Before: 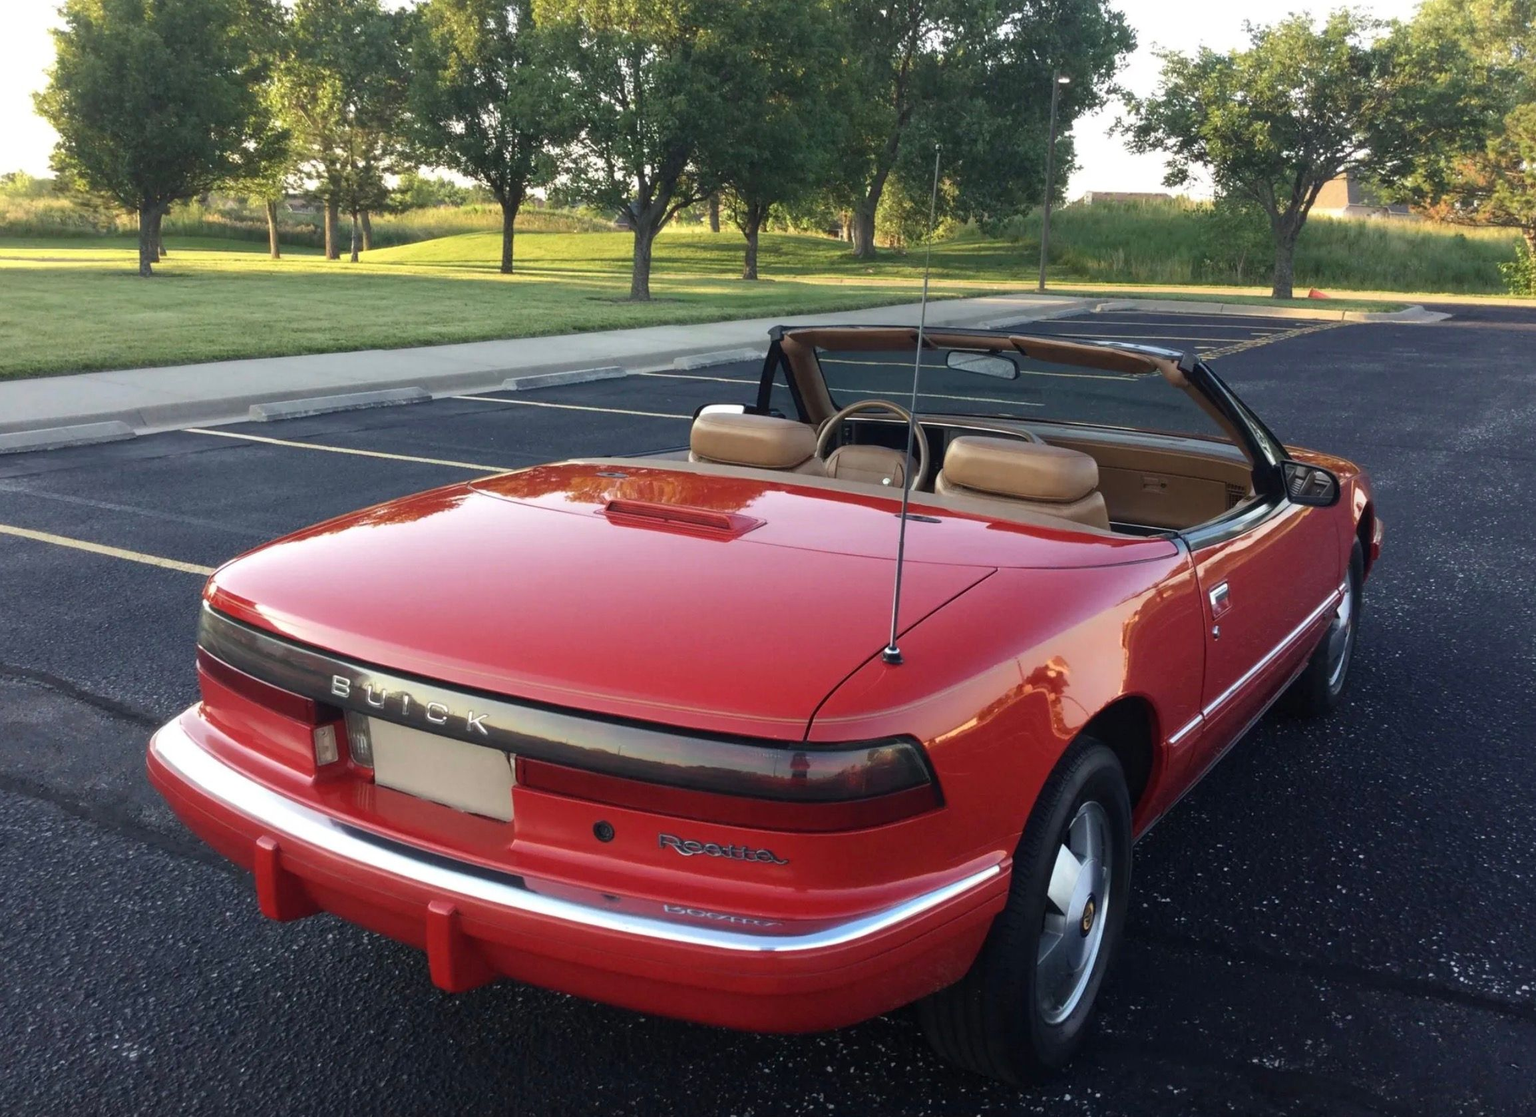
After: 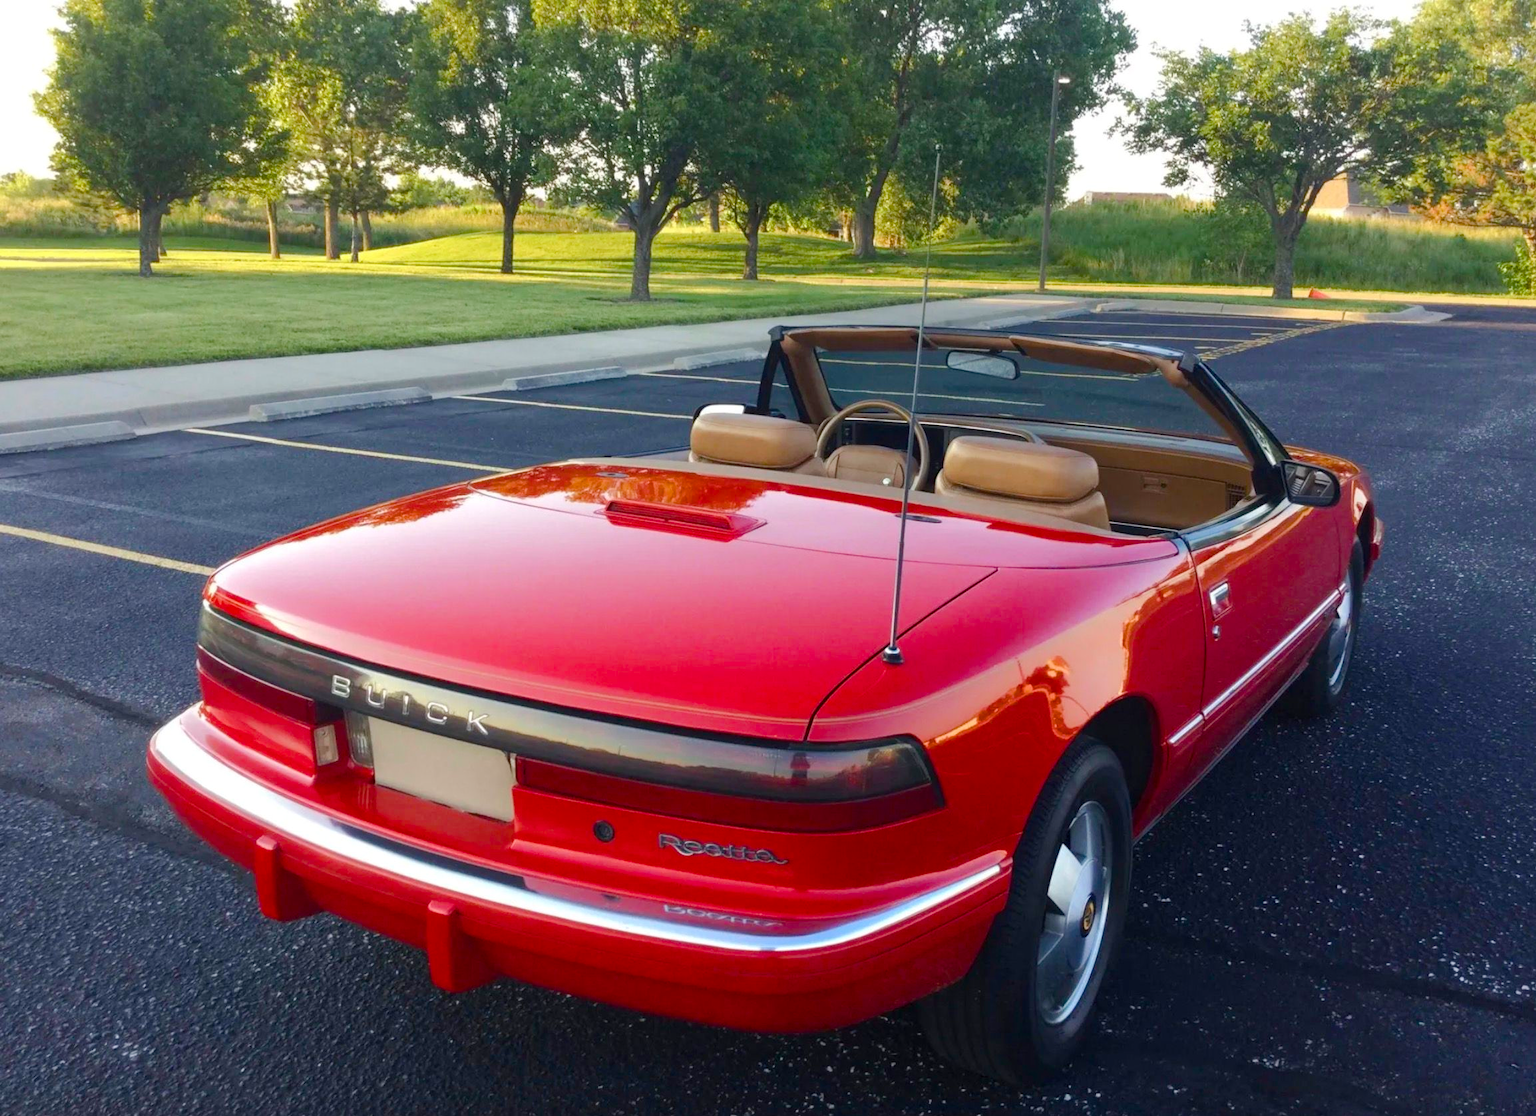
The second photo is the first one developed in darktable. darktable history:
color balance rgb: linear chroma grading › global chroma 15.338%, perceptual saturation grading › global saturation 20%, perceptual saturation grading › highlights -25.08%, perceptual saturation grading › shadows 25.632%, perceptual brilliance grading › mid-tones 9.4%, perceptual brilliance grading › shadows 15.493%
